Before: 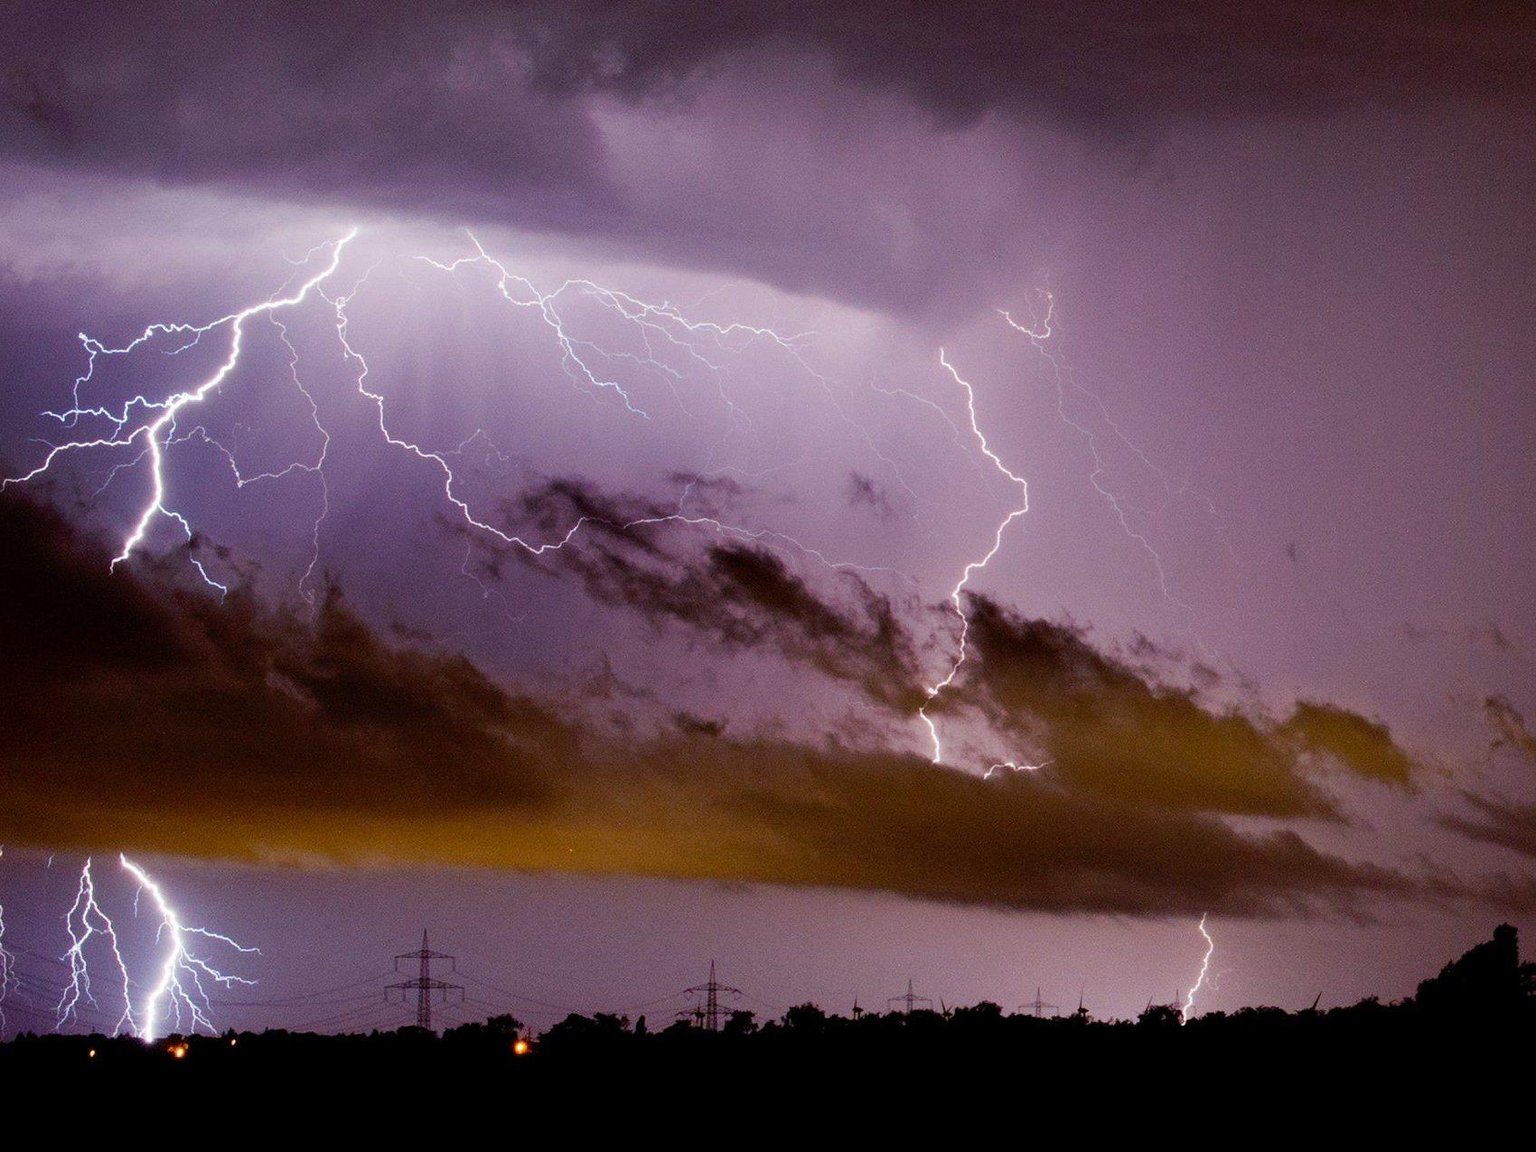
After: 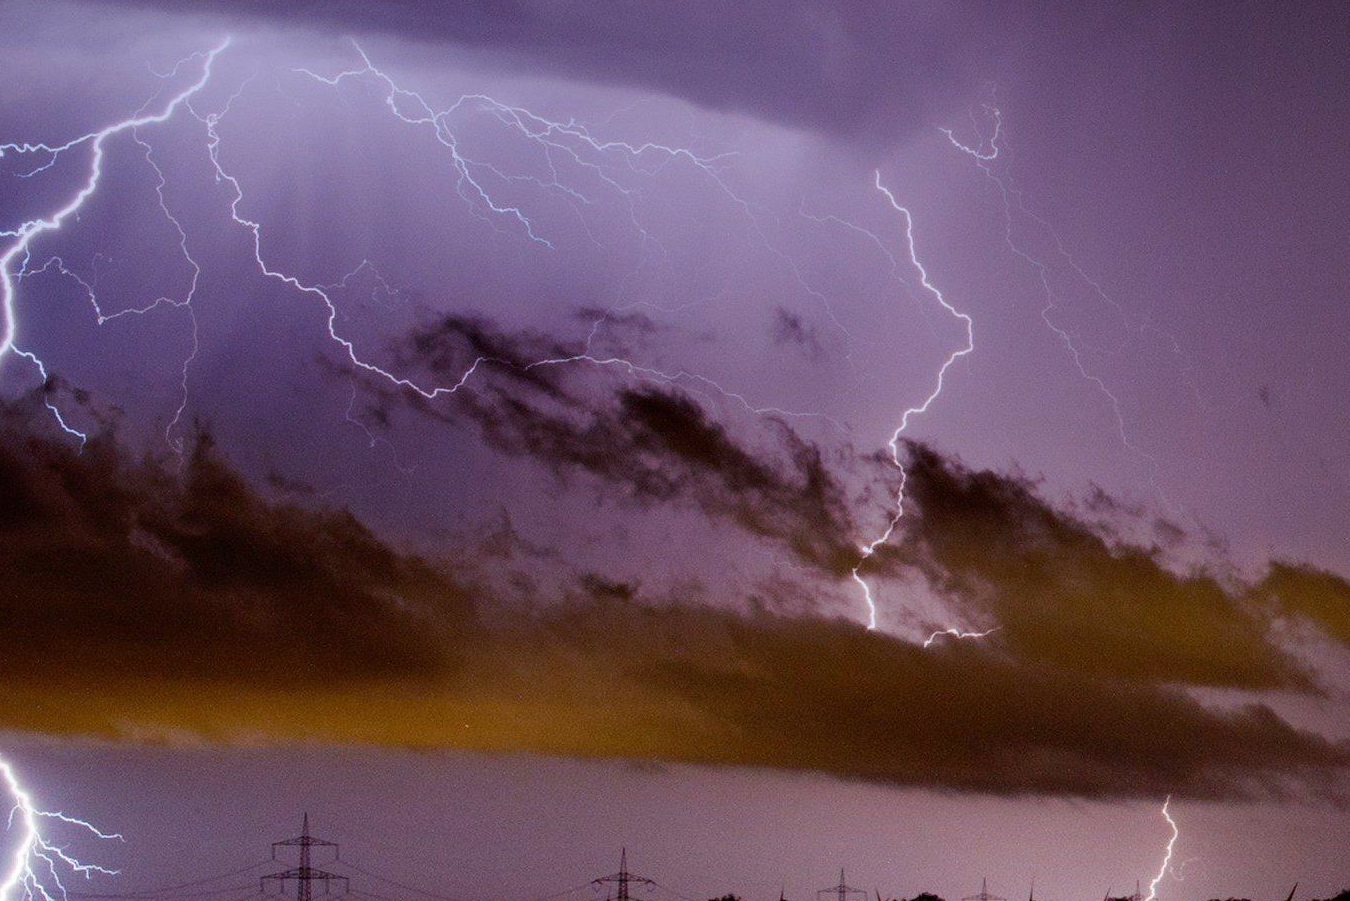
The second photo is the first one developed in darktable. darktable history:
graduated density: hue 238.83°, saturation 50%
crop: left 9.712%, top 16.928%, right 10.845%, bottom 12.332%
